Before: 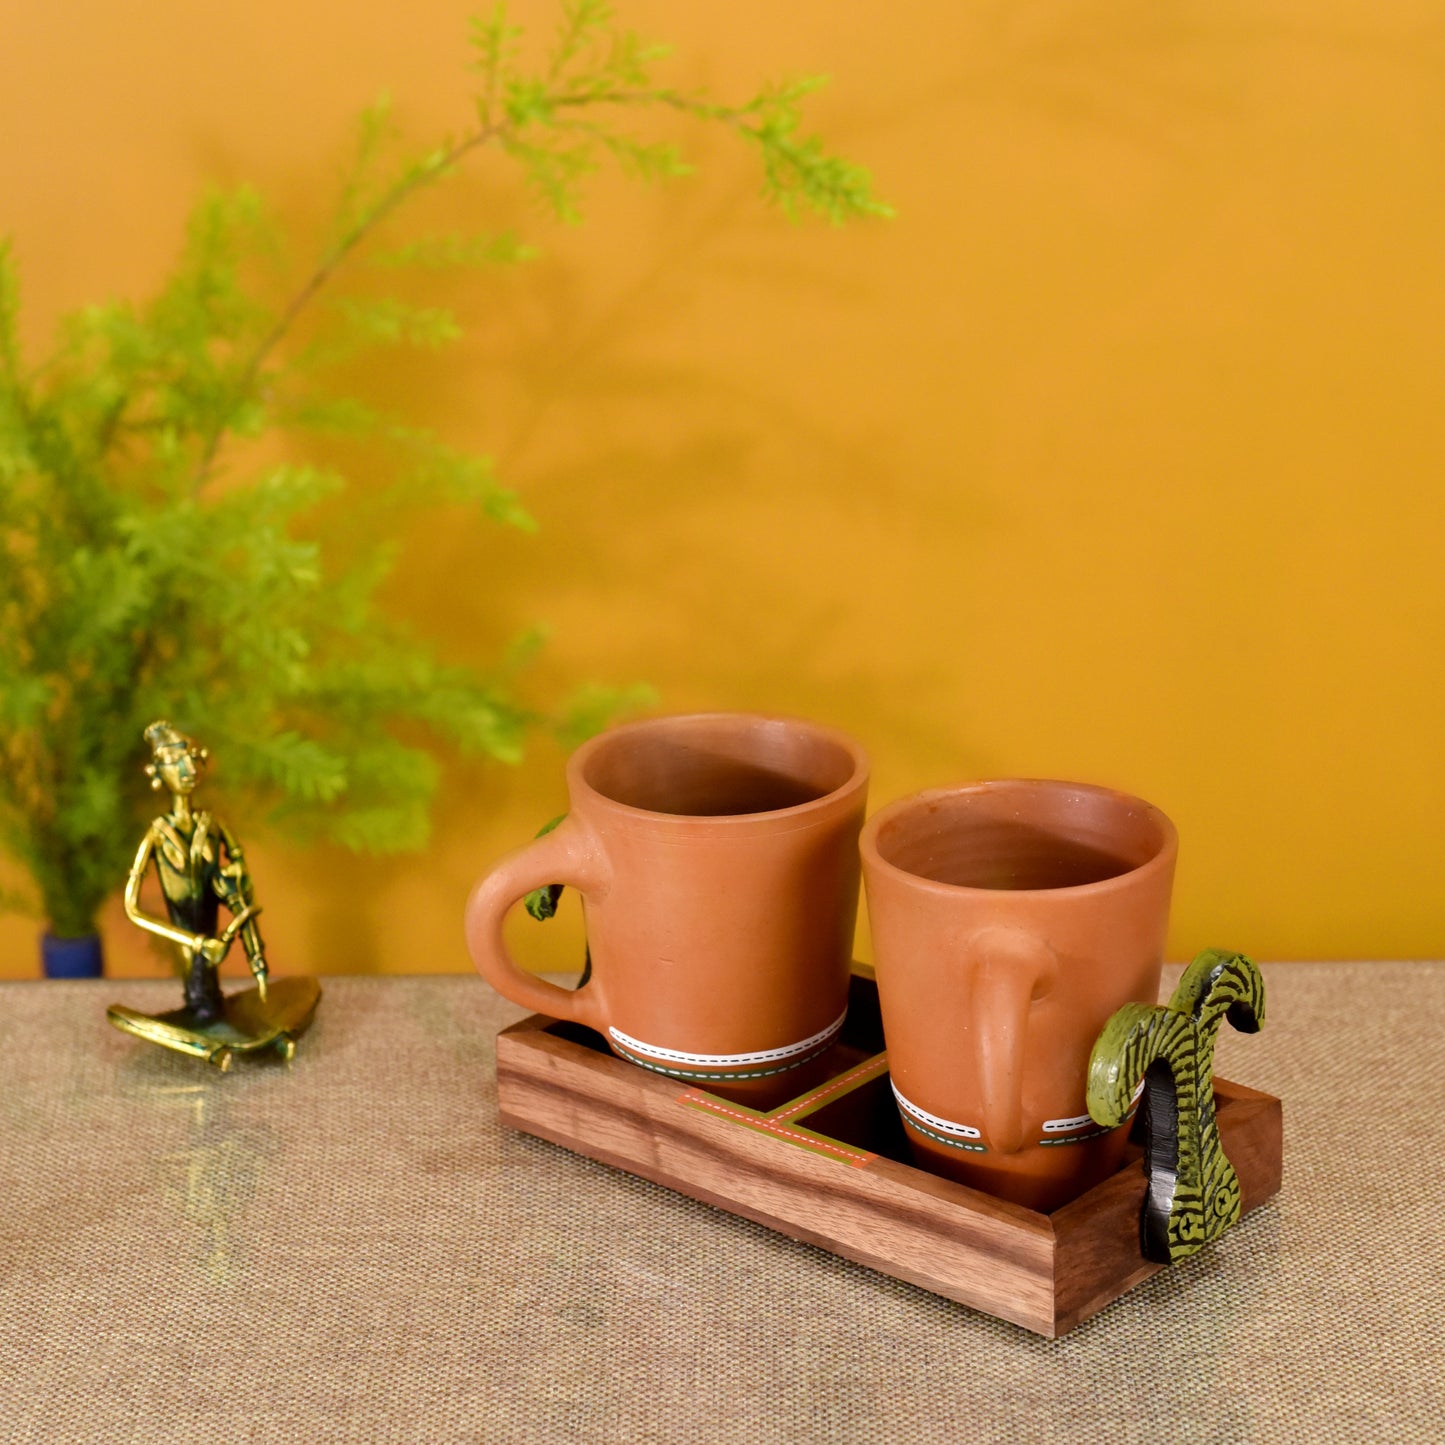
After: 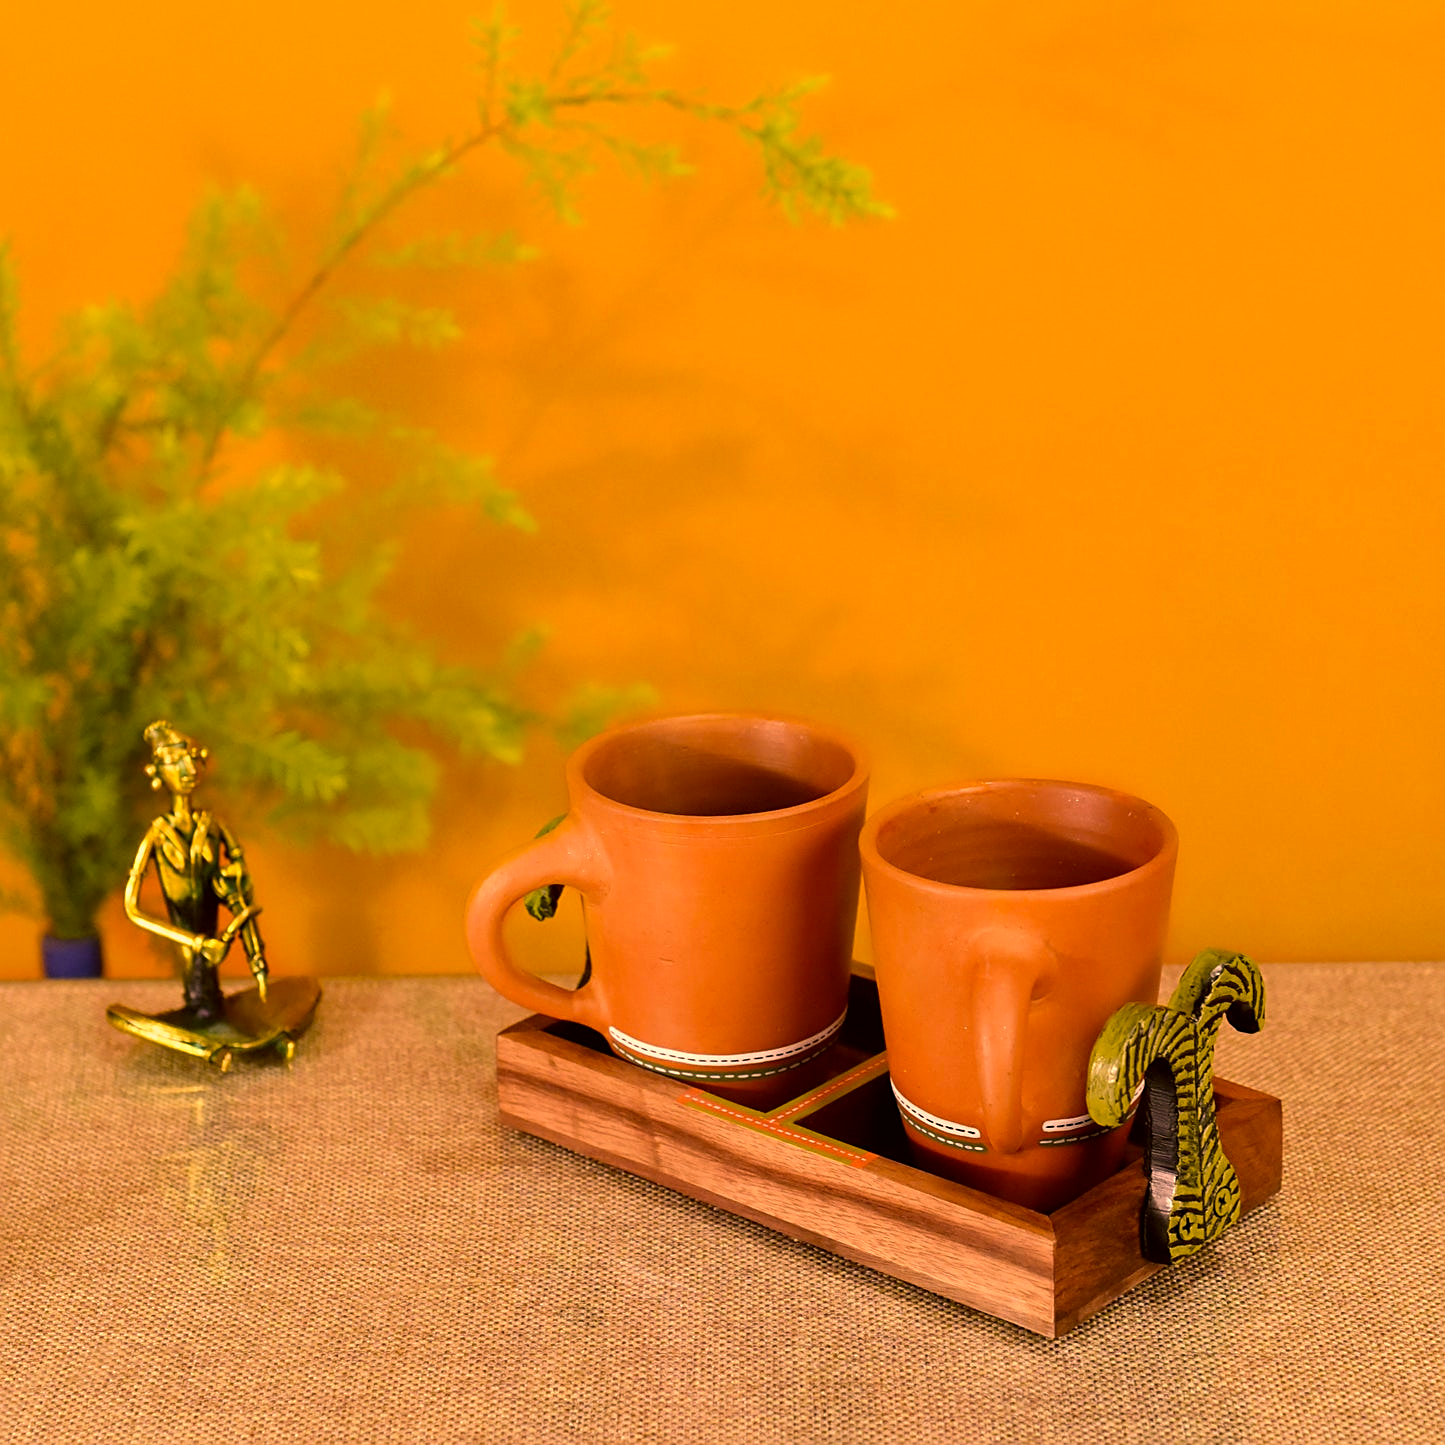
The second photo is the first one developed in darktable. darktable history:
white balance: red 1.05, blue 1.072
sharpen: on, module defaults
color correction: highlights a* 17.94, highlights b* 35.39, shadows a* 1.48, shadows b* 6.42, saturation 1.01
